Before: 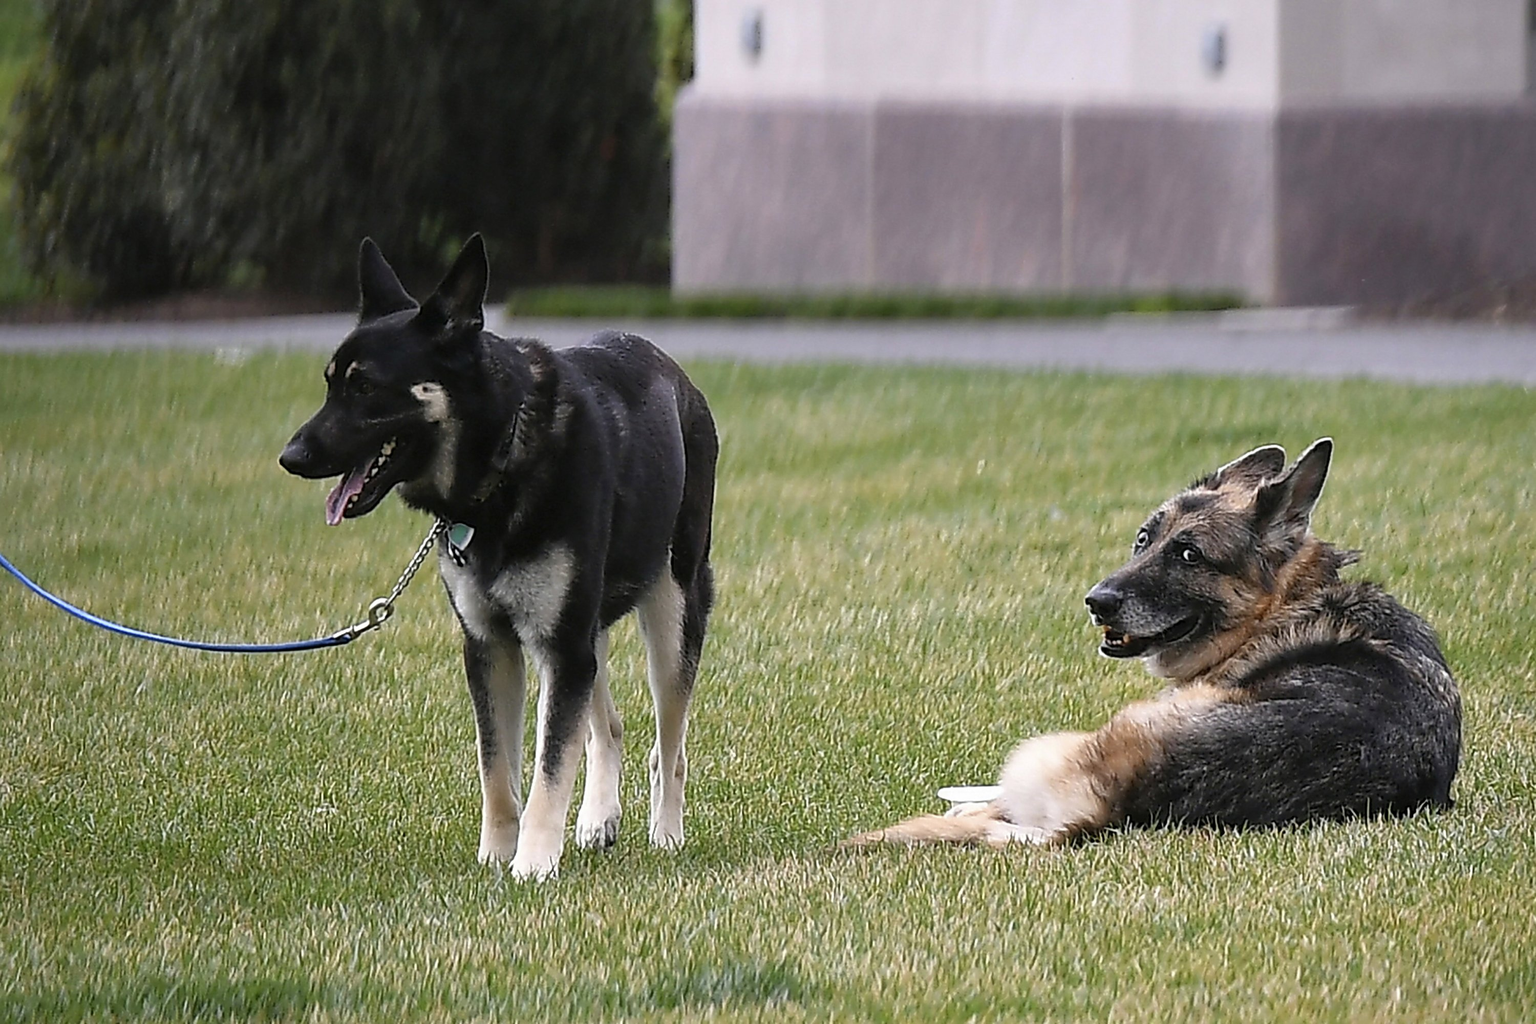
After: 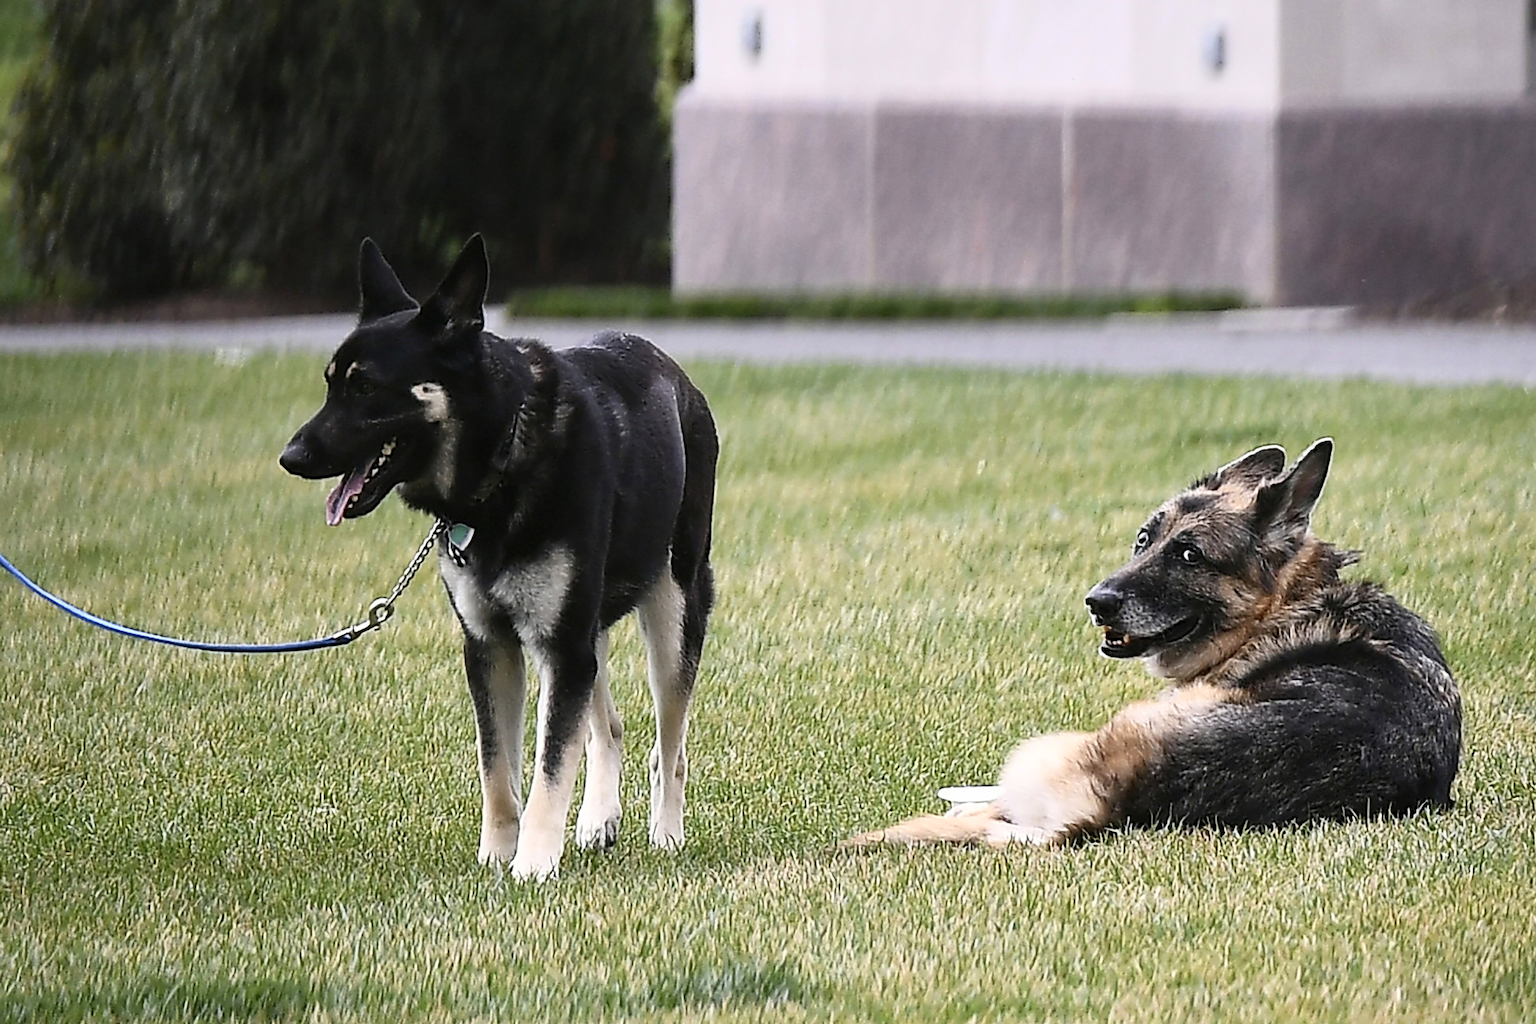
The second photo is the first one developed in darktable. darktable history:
contrast brightness saturation: contrast 0.239, brightness 0.085
